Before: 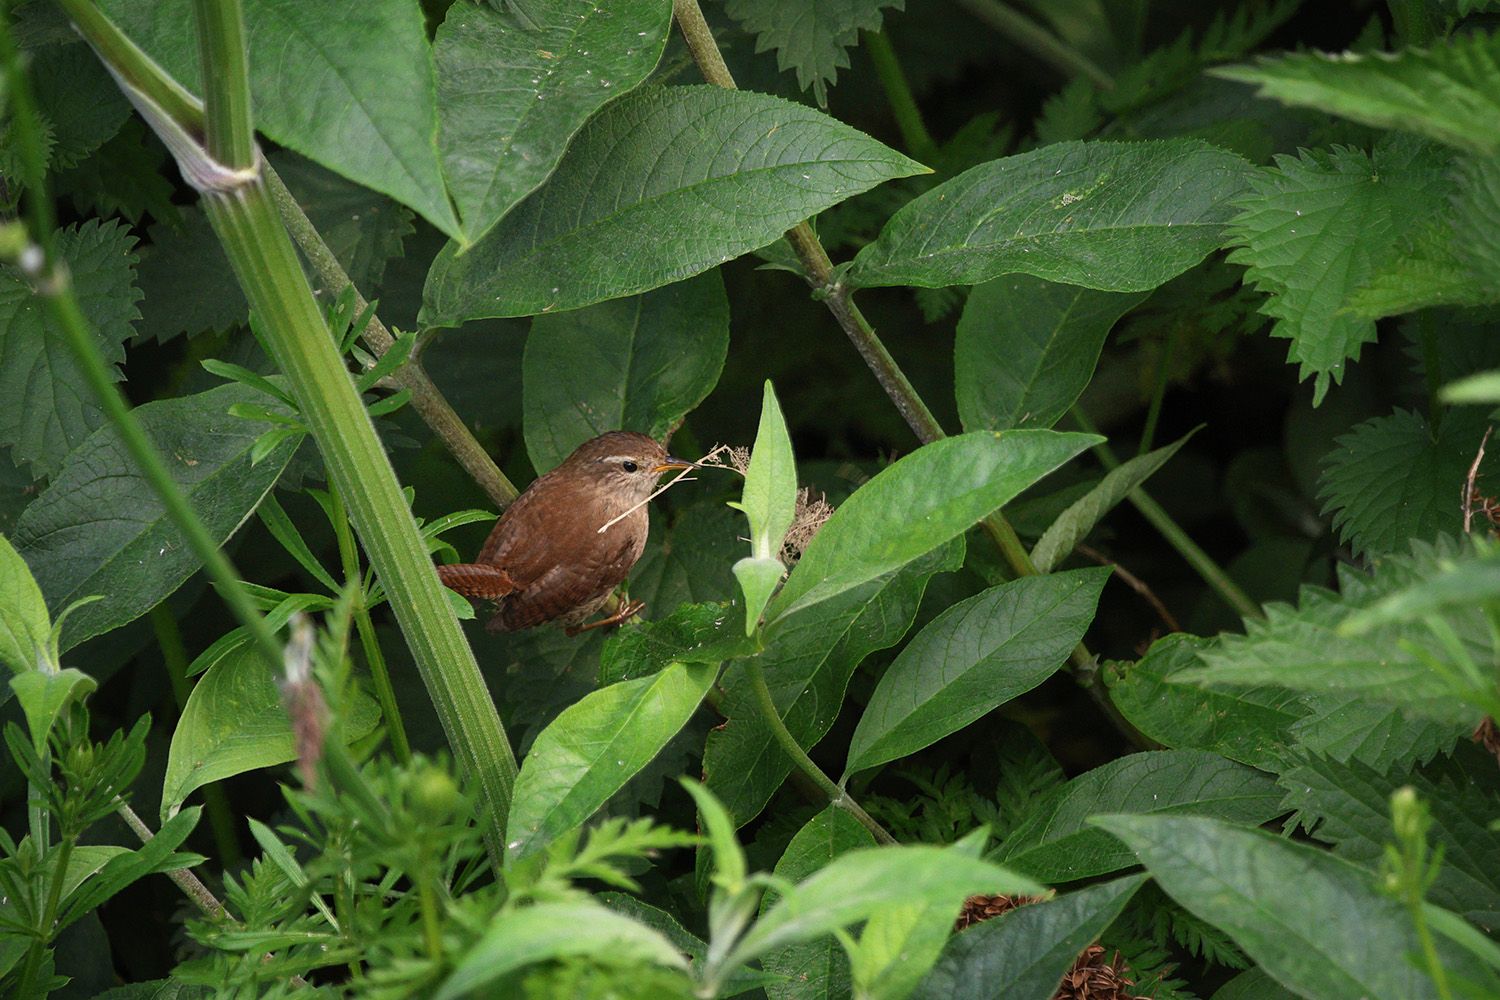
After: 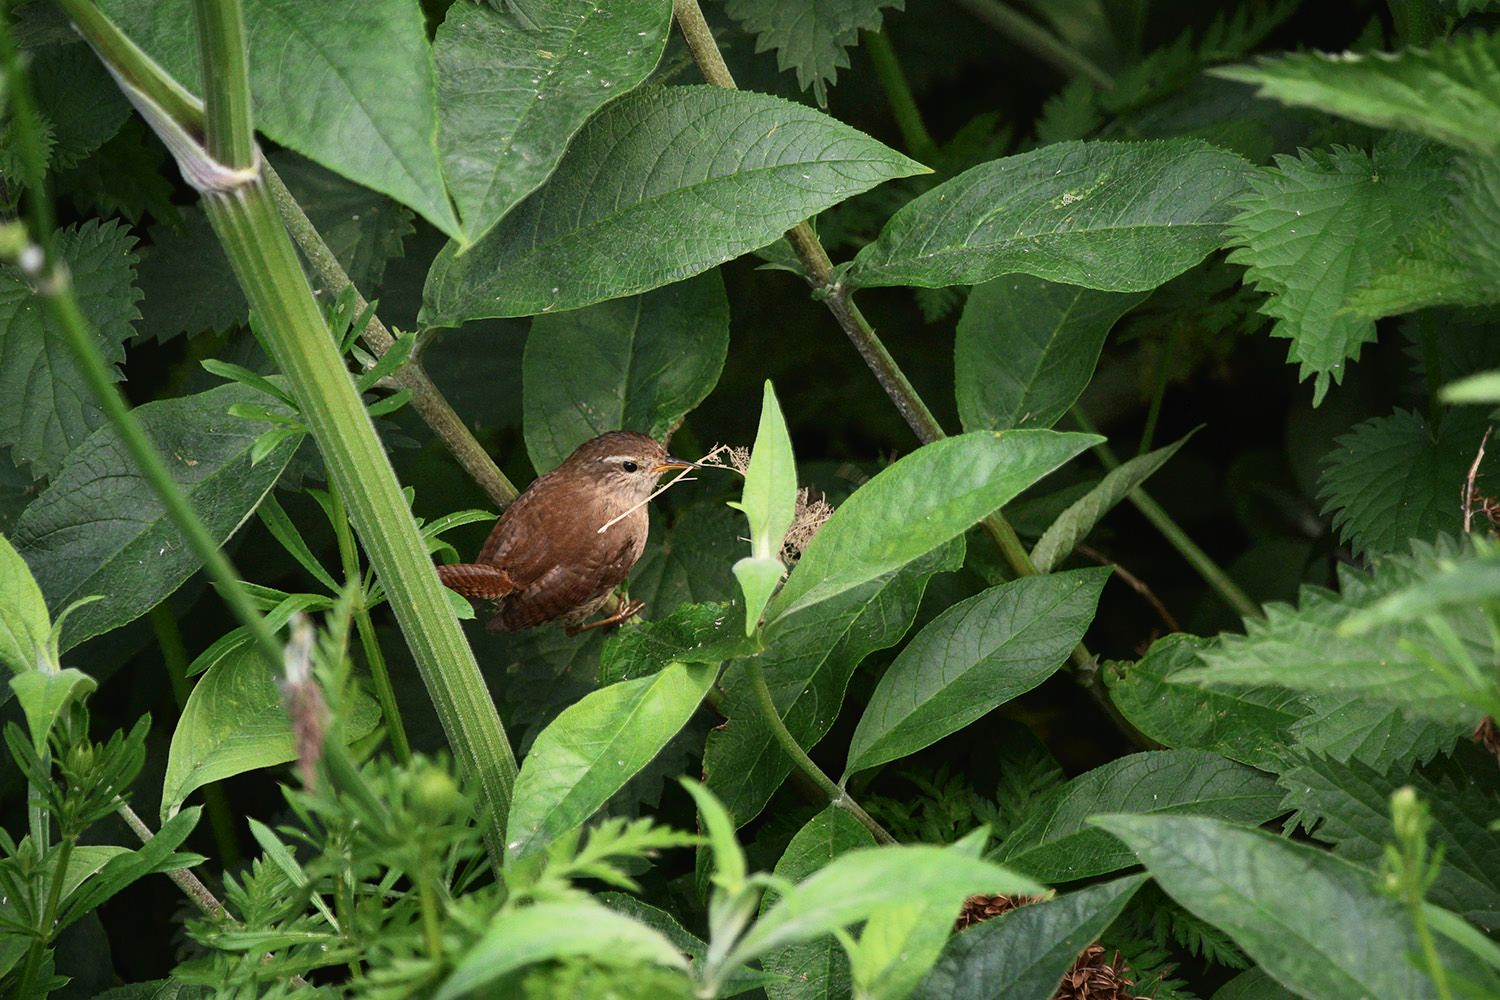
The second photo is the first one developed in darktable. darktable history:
exposure: exposure -0.023 EV, compensate highlight preservation false
tone curve: curves: ch0 [(0, 0) (0.003, 0.014) (0.011, 0.019) (0.025, 0.026) (0.044, 0.037) (0.069, 0.053) (0.1, 0.083) (0.136, 0.121) (0.177, 0.163) (0.224, 0.22) (0.277, 0.281) (0.335, 0.354) (0.399, 0.436) (0.468, 0.526) (0.543, 0.612) (0.623, 0.706) (0.709, 0.79) (0.801, 0.858) (0.898, 0.925) (1, 1)], color space Lab, independent channels, preserve colors none
